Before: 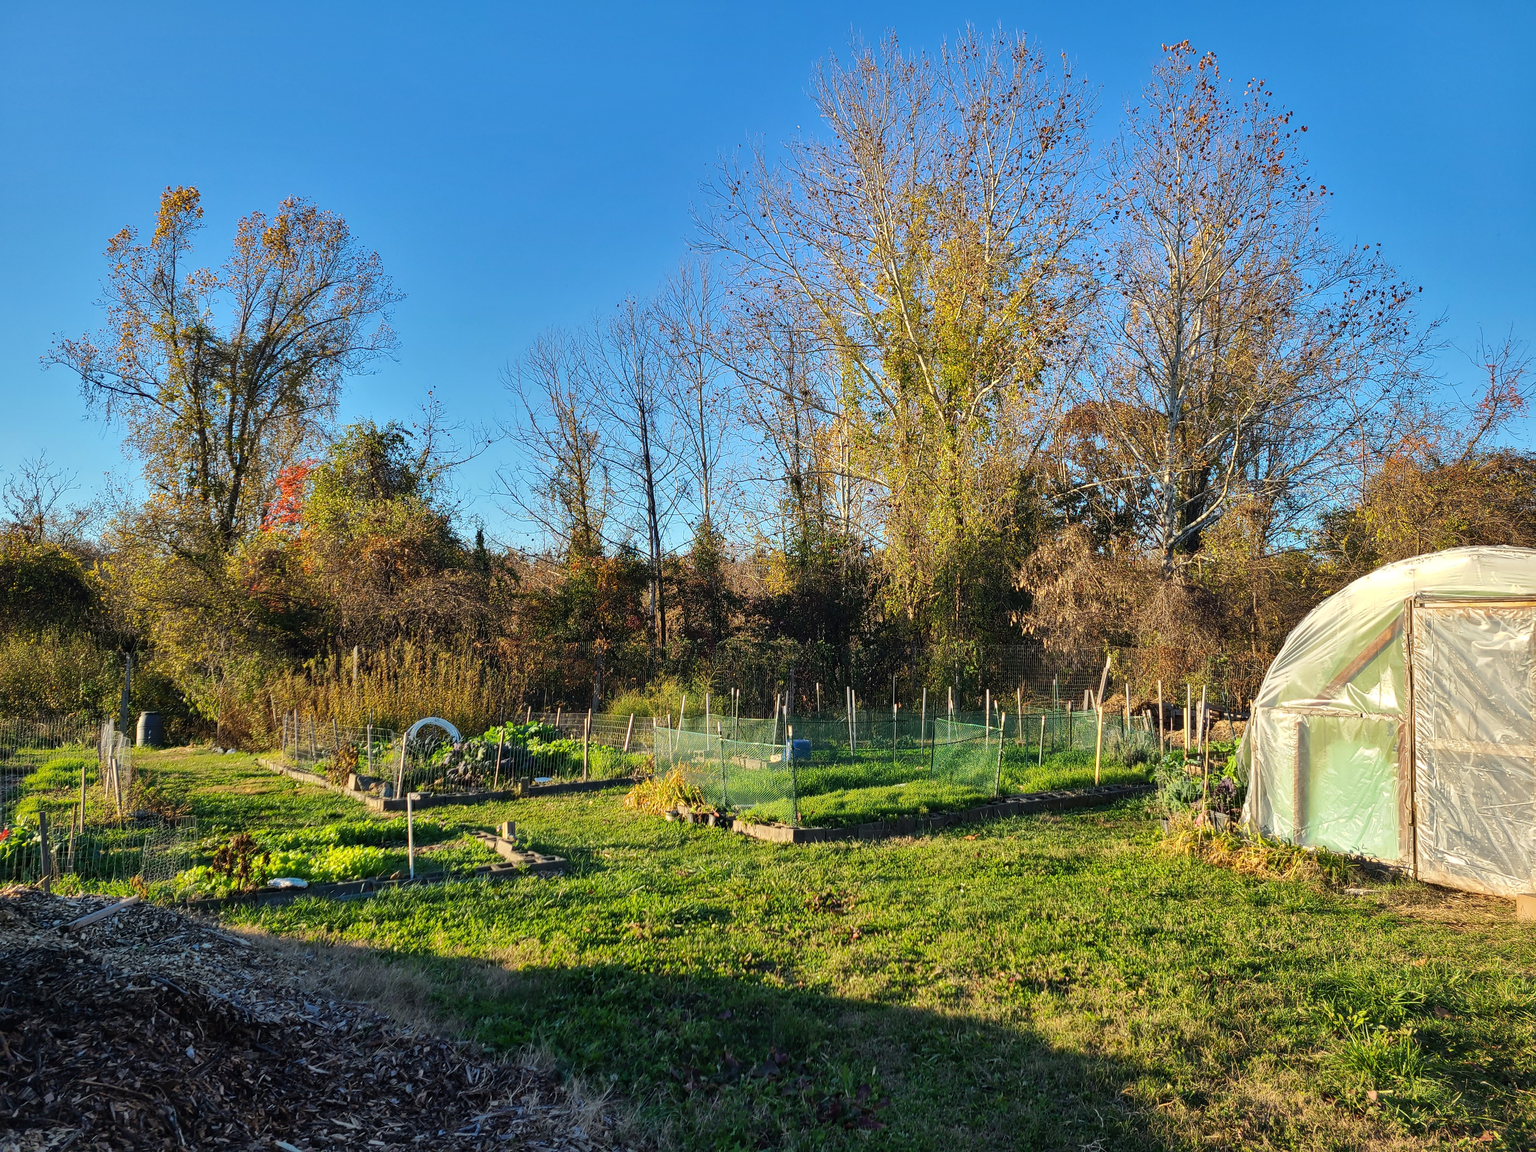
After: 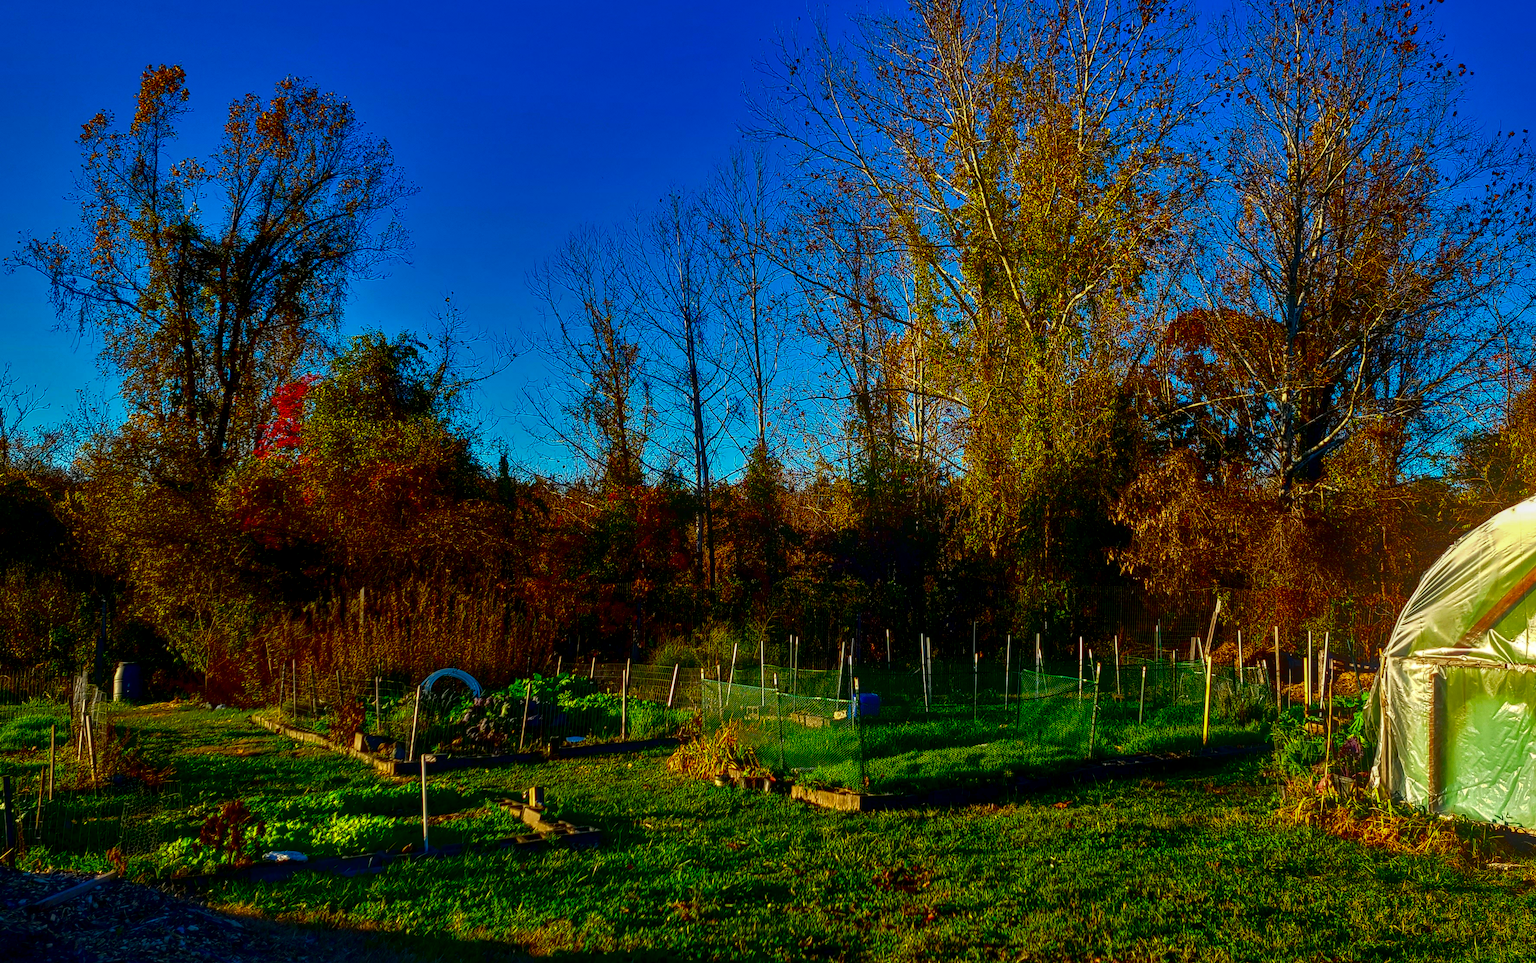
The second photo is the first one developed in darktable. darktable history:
bloom: size 38%, threshold 95%, strength 30%
crop and rotate: left 2.425%, top 11.305%, right 9.6%, bottom 15.08%
local contrast: on, module defaults
contrast brightness saturation: brightness -1, saturation 1
